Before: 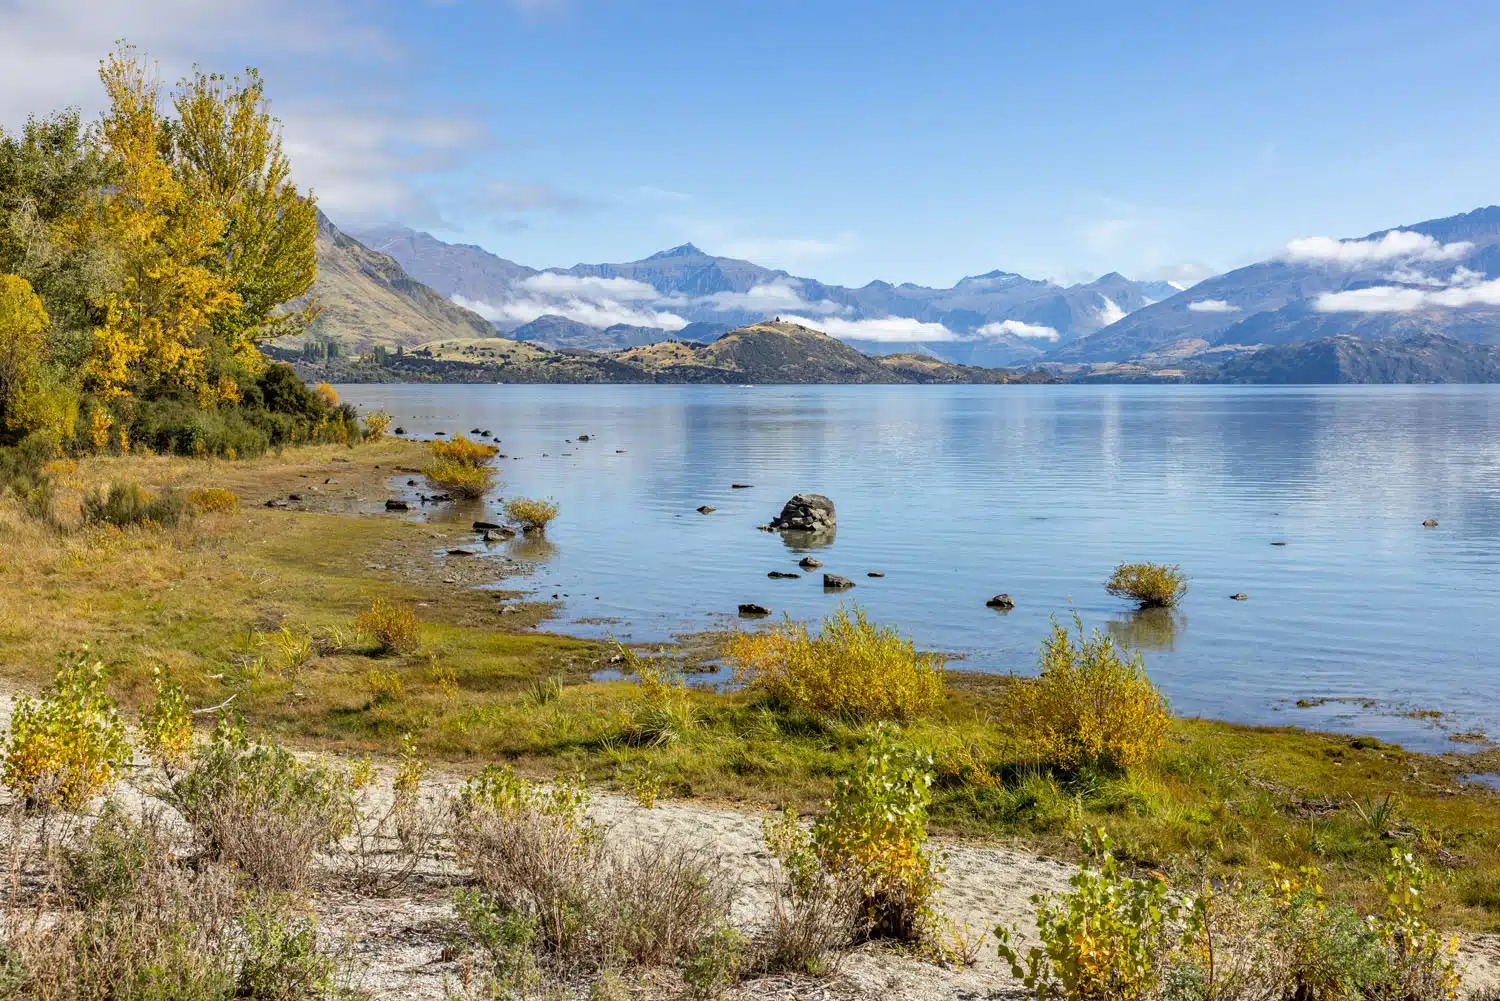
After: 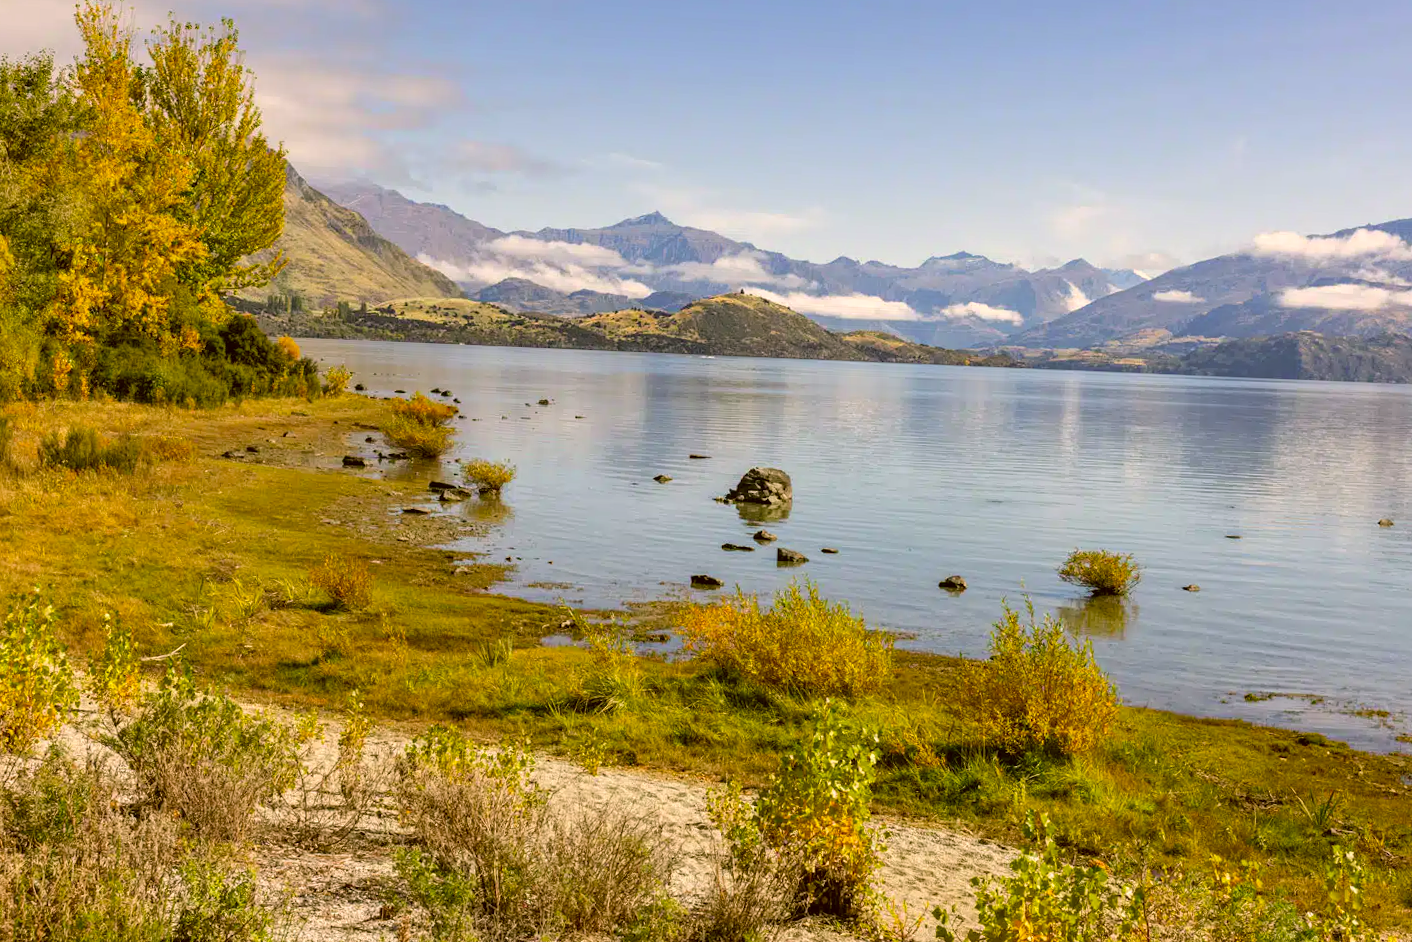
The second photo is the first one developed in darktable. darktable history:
color correction: highlights a* 8.62, highlights b* 15.24, shadows a* -0.435, shadows b* 25.78
contrast brightness saturation: saturation 0.179
crop and rotate: angle -2.4°
